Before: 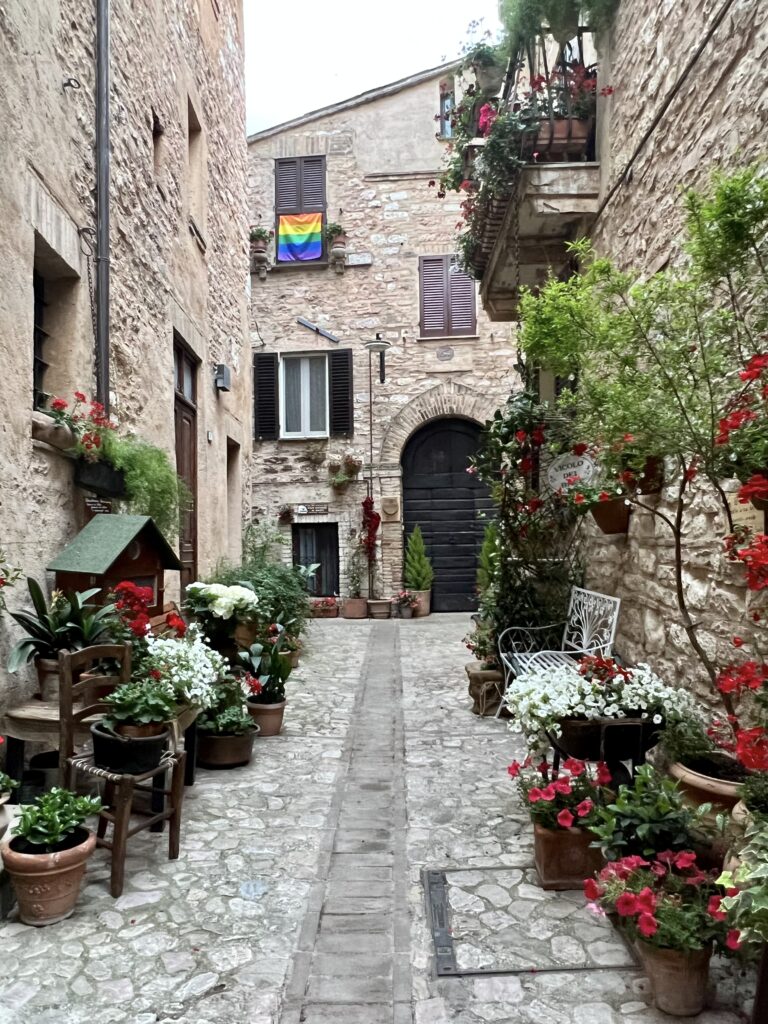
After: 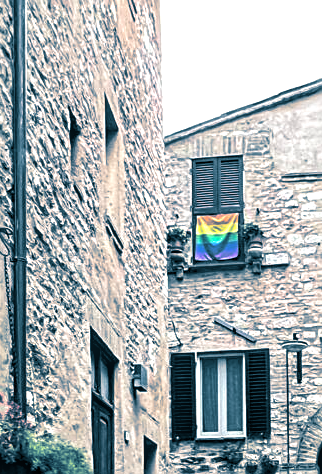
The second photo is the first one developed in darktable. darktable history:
sharpen: on, module defaults
levels: levels [0.052, 0.496, 0.908]
crop and rotate: left 10.817%, top 0.062%, right 47.194%, bottom 53.626%
split-toning: shadows › hue 212.4°, balance -70
local contrast: on, module defaults
